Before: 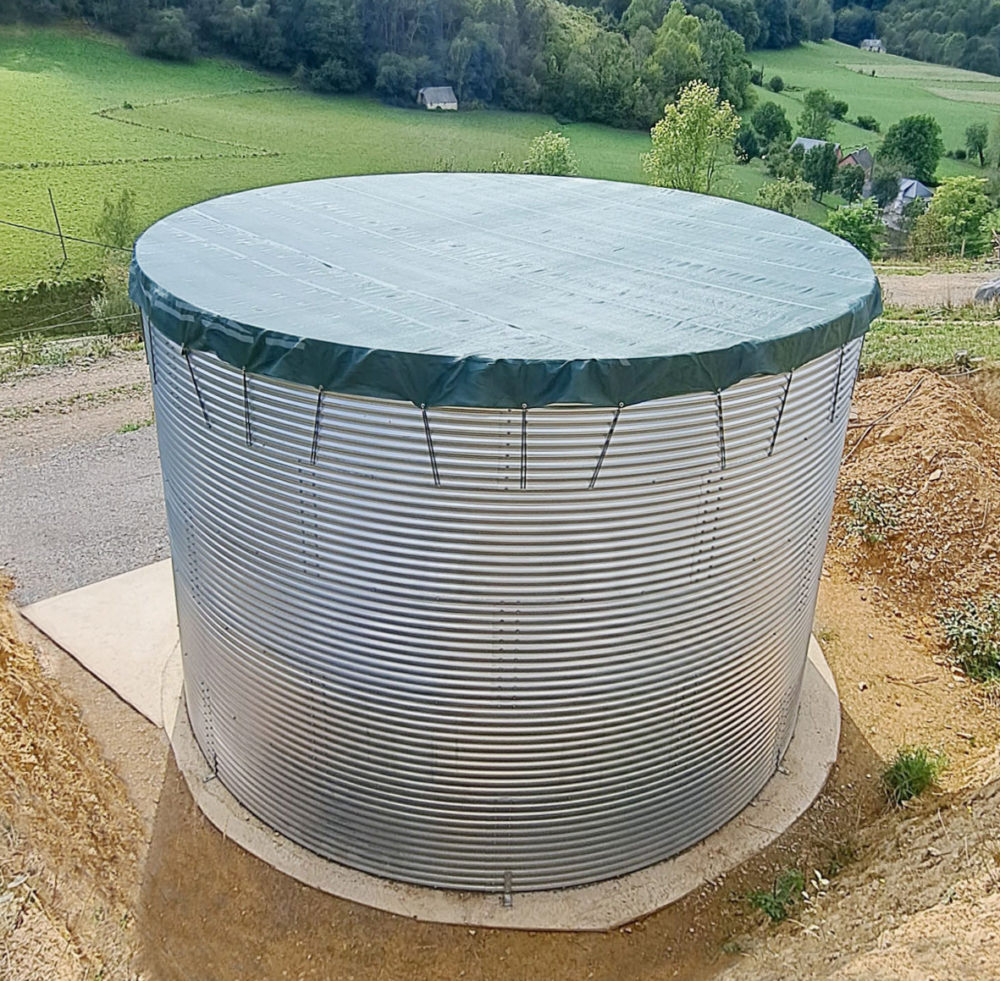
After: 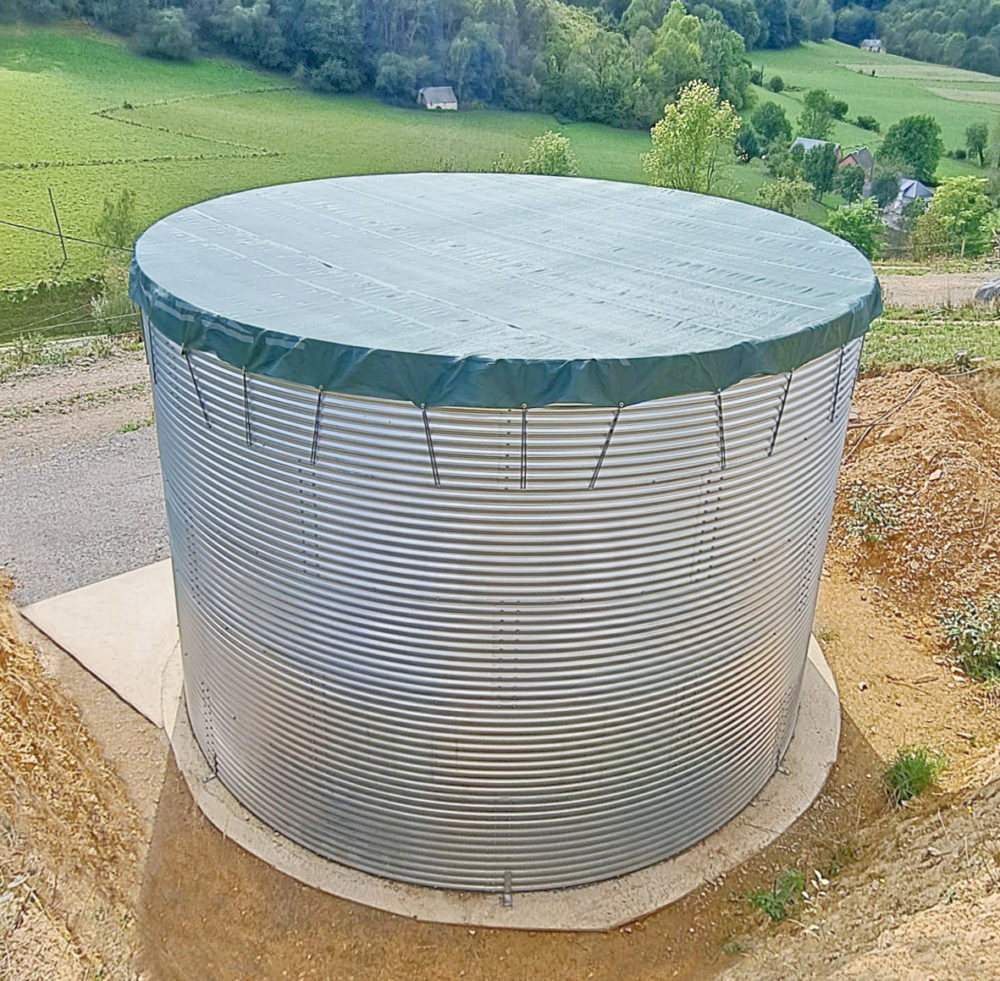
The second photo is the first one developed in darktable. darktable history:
tone equalizer: -7 EV 0.154 EV, -6 EV 0.588 EV, -5 EV 1.15 EV, -4 EV 1.36 EV, -3 EV 1.18 EV, -2 EV 0.6 EV, -1 EV 0.165 EV
